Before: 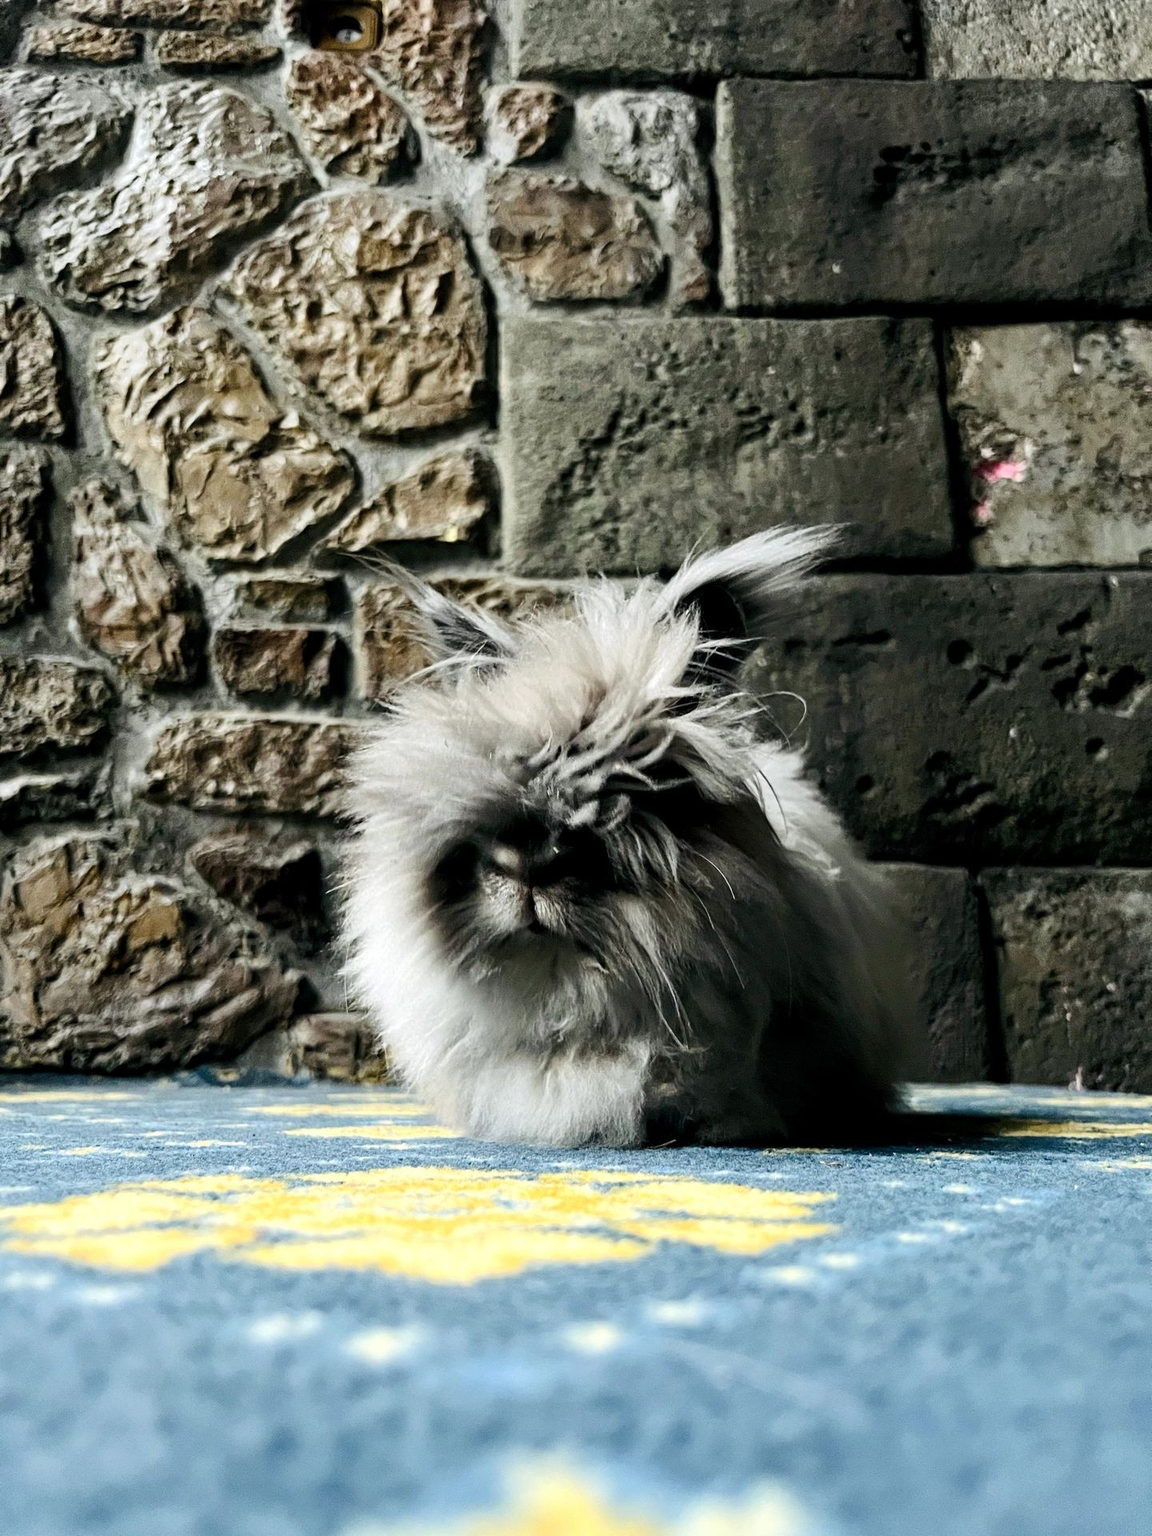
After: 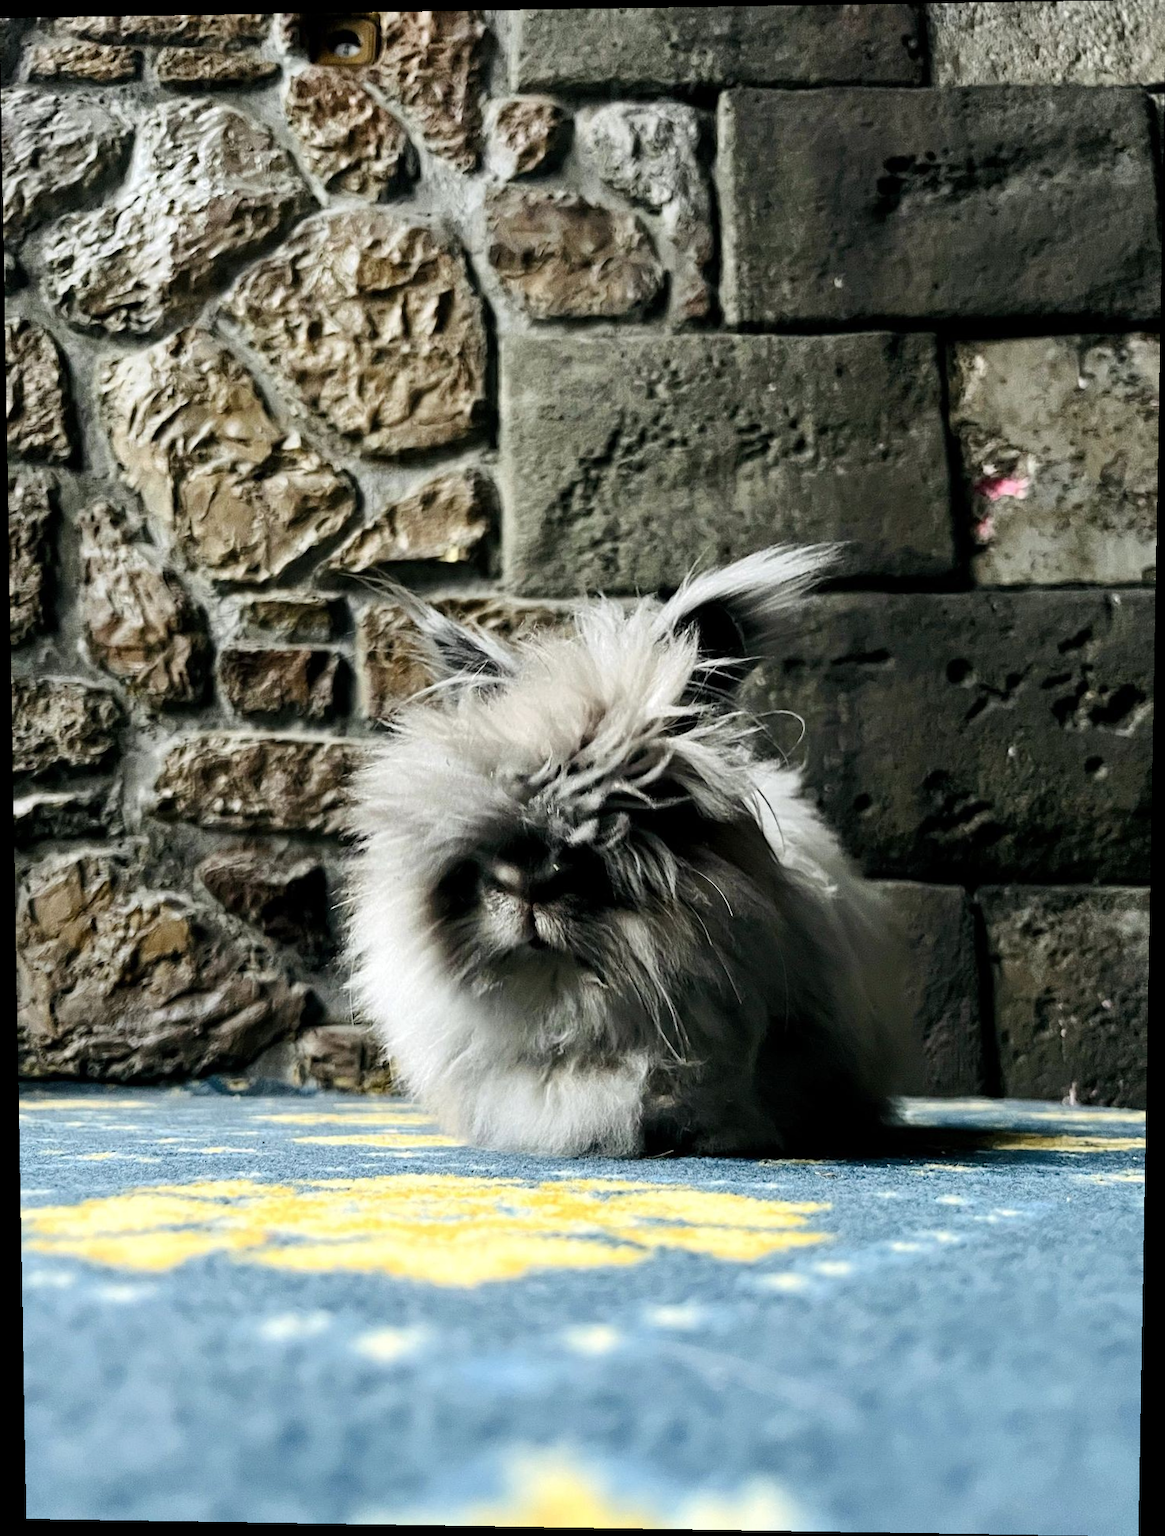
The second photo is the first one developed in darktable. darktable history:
rotate and perspective: lens shift (vertical) 0.048, lens shift (horizontal) -0.024, automatic cropping off
tone equalizer: on, module defaults
